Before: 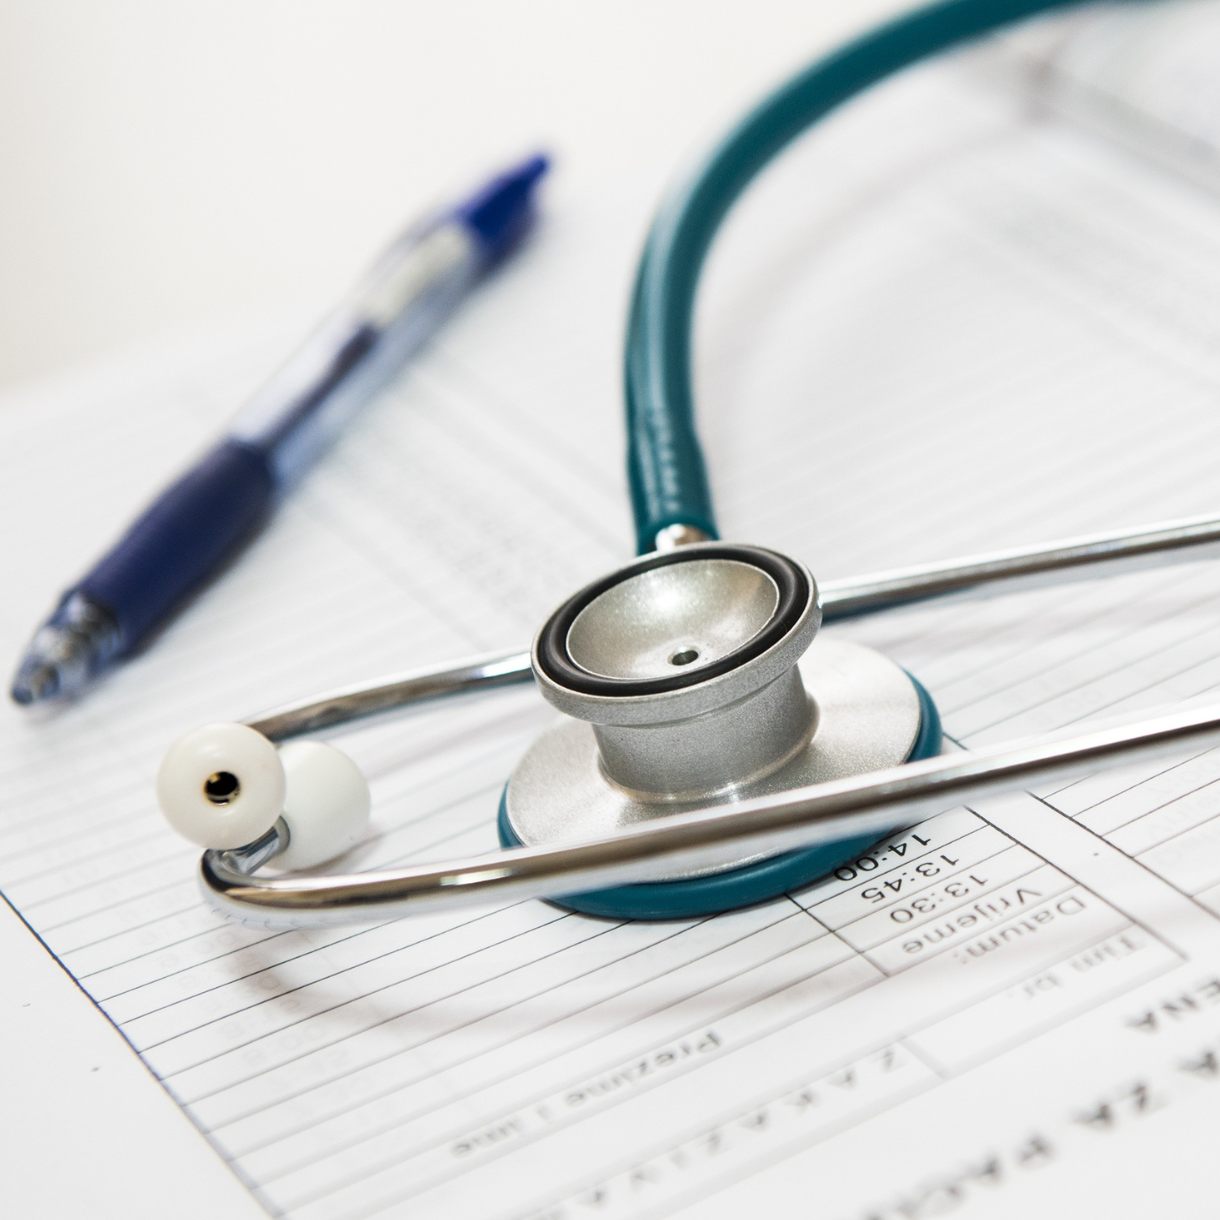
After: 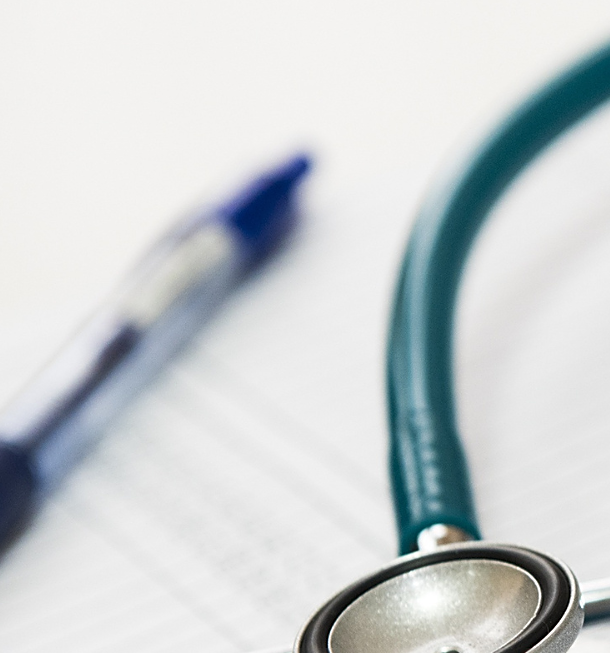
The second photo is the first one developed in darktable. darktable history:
crop: left 19.556%, right 30.401%, bottom 46.458%
sharpen: on, module defaults
exposure: compensate highlight preservation false
